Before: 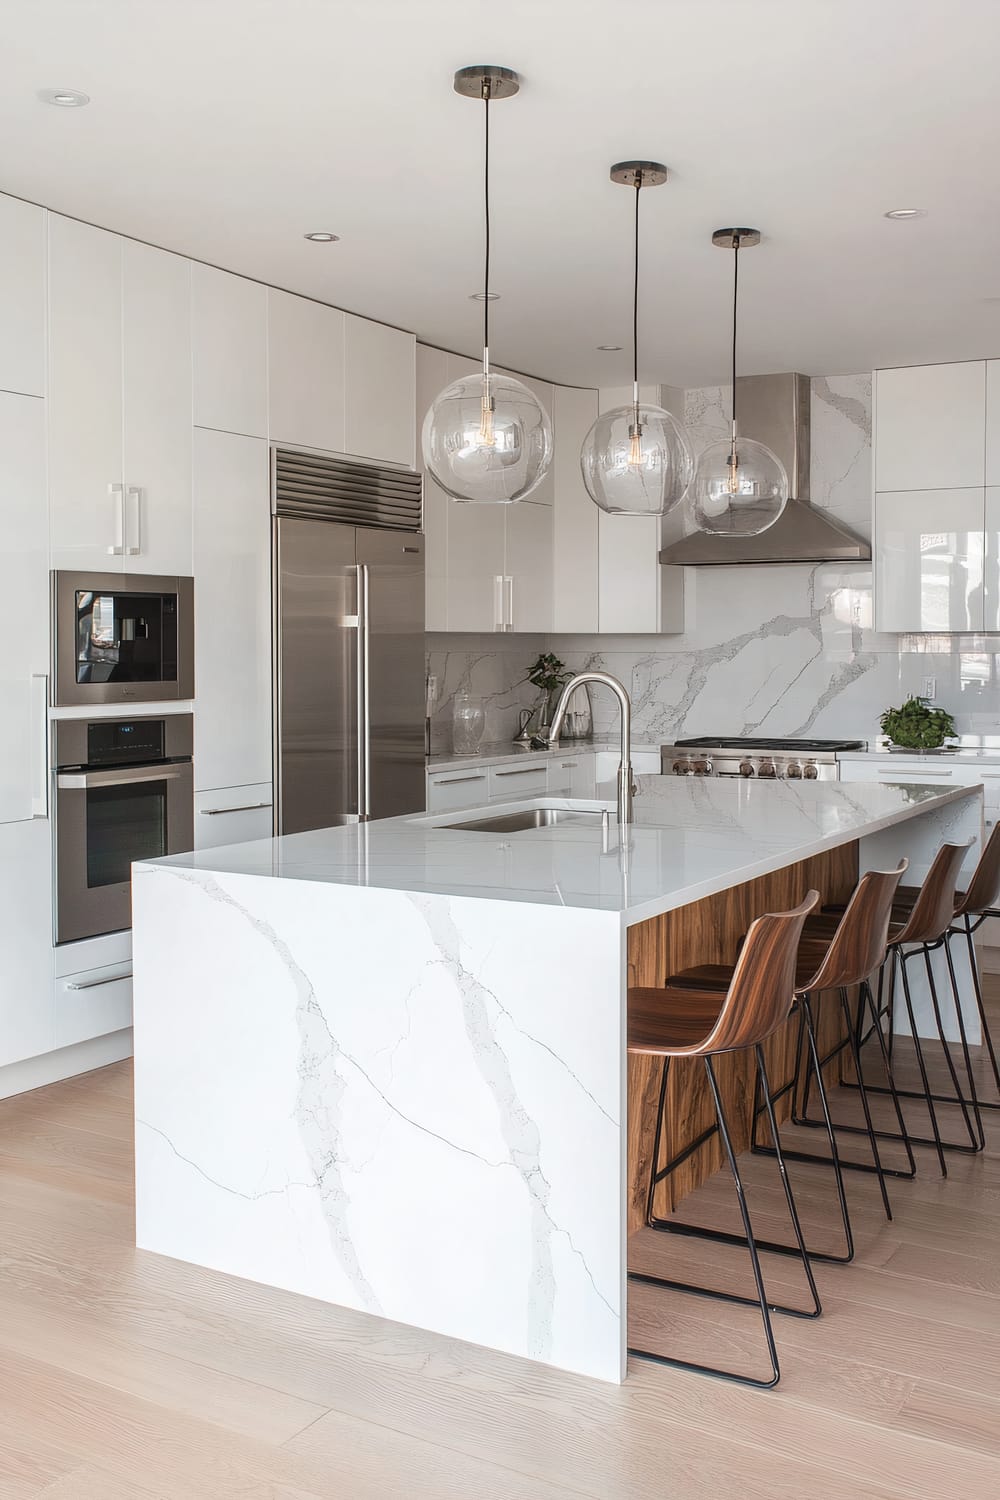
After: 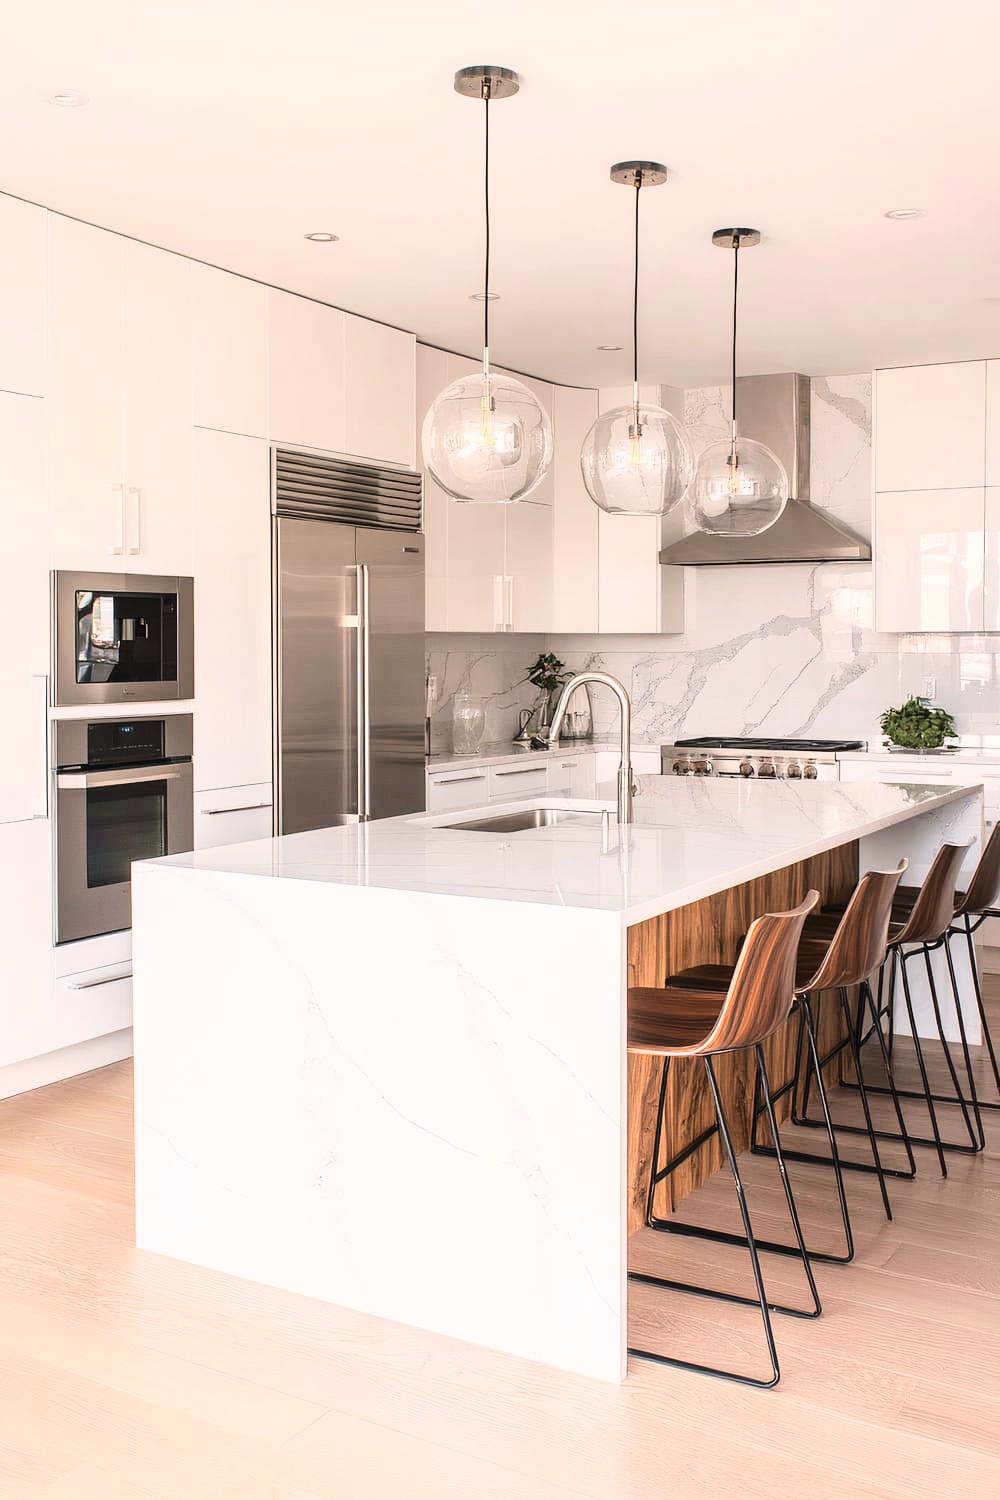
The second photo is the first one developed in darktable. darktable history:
base curve: curves: ch0 [(0, 0) (0.028, 0.03) (0.121, 0.232) (0.46, 0.748) (0.859, 0.968) (1, 1)]
exposure: exposure 0.081 EV, compensate highlight preservation false
color correction: highlights a* 5.76, highlights b* 4.76
